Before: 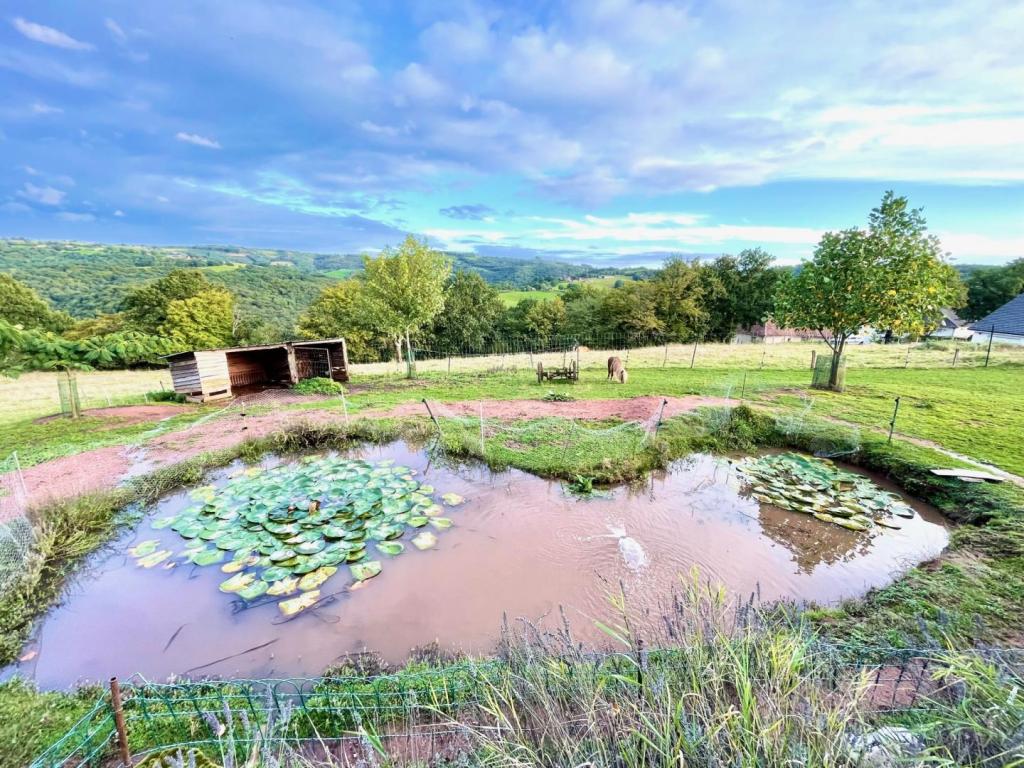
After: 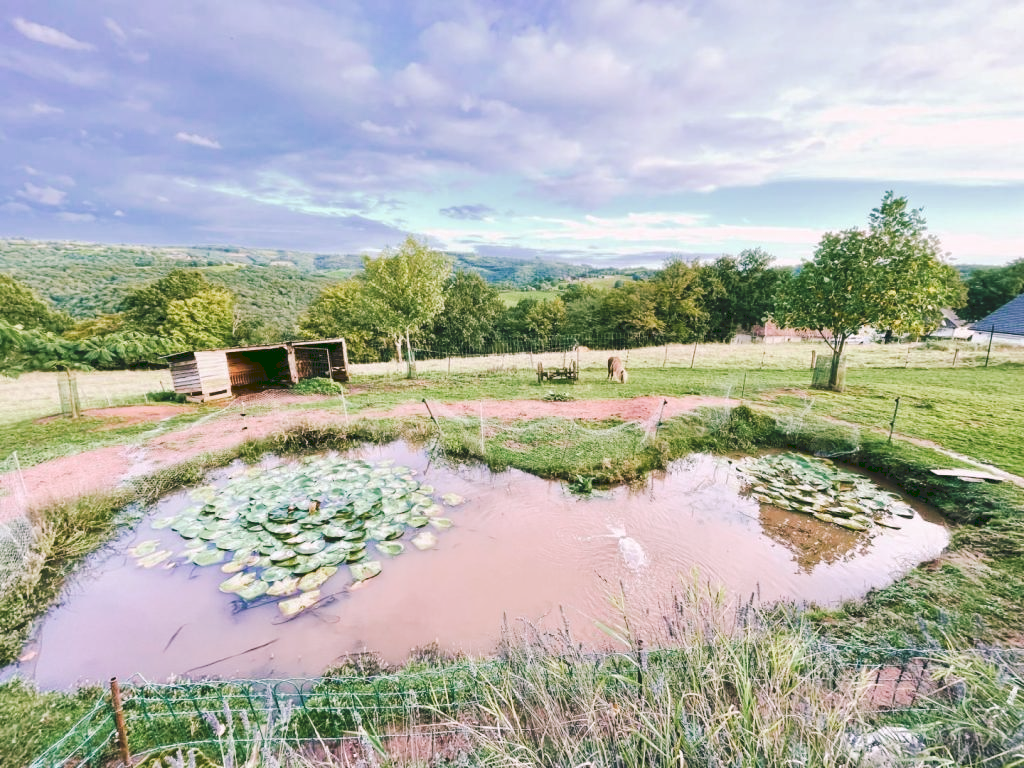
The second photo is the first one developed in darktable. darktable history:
tone curve: curves: ch0 [(0, 0) (0.003, 0.126) (0.011, 0.129) (0.025, 0.129) (0.044, 0.136) (0.069, 0.145) (0.1, 0.162) (0.136, 0.182) (0.177, 0.211) (0.224, 0.254) (0.277, 0.307) (0.335, 0.366) (0.399, 0.441) (0.468, 0.533) (0.543, 0.624) (0.623, 0.702) (0.709, 0.774) (0.801, 0.835) (0.898, 0.904) (1, 1)], preserve colors none
color look up table: target L [91.26, 92.34, 84.48, 85.46, 76.83, 64.85, 66.97, 54.17, 46.74, 48.41, 55.26, 32.84, 26.12, 4.418, 200.93, 92.95, 77.89, 72.33, 69.69, 65.86, 53.72, 53.94, 47.39, 37.9, 34.27, 31.02, 31.87, 8.016, 85.99, 78.96, 73.82, 71.13, 62.94, 59.4, 70.33, 57.27, 51.66, 54.18, 50.19, 44.77, 41.14, 36.1, 18.96, 16.13, 92.71, 83.07, 67.21, 54.19, 38.71], target a [-15.92, -1.661, -22.53, -10.86, -36.78, -45.92, -16.22, -21.7, -35.4, -17.65, -30.93, -11.12, -26.45, -13.67, 0, 6.966, 13.91, 24.19, 49.12, 44.66, 69.66, 40.94, 70.36, 25.01, 52.42, 4.555, 53.85, 16.25, 26.6, 17.98, 32.76, 29.66, 68.69, 3.934, 59.41, 11.07, 57.32, 74.33, 76.52, 9.316, 49.24, 34.16, 10.64, 22.57, -26.74, -18.59, -28.39, -5.716, -26.75], target b [50.08, 34.66, 31.41, 4.263, 17.53, 39.16, 23, 45.28, 34.96, 20.04, 11.2, 40.92, 23.16, 6.967, -0.001, 6.762, 67.86, 31.99, 16.35, 71.15, 34.01, 56.15, 66.78, 31.5, 52.05, 10.51, 11.72, 13, -10.84, -23.19, -30.46, 5.58, -14.31, 5.376, -36.51, -58.03, 0.284, -27.08, 8.852, -16.85, -51.51, -14.05, -26.18, -40.62, -6.109, -15.57, -7.317, -30.98, -0.606], num patches 49
